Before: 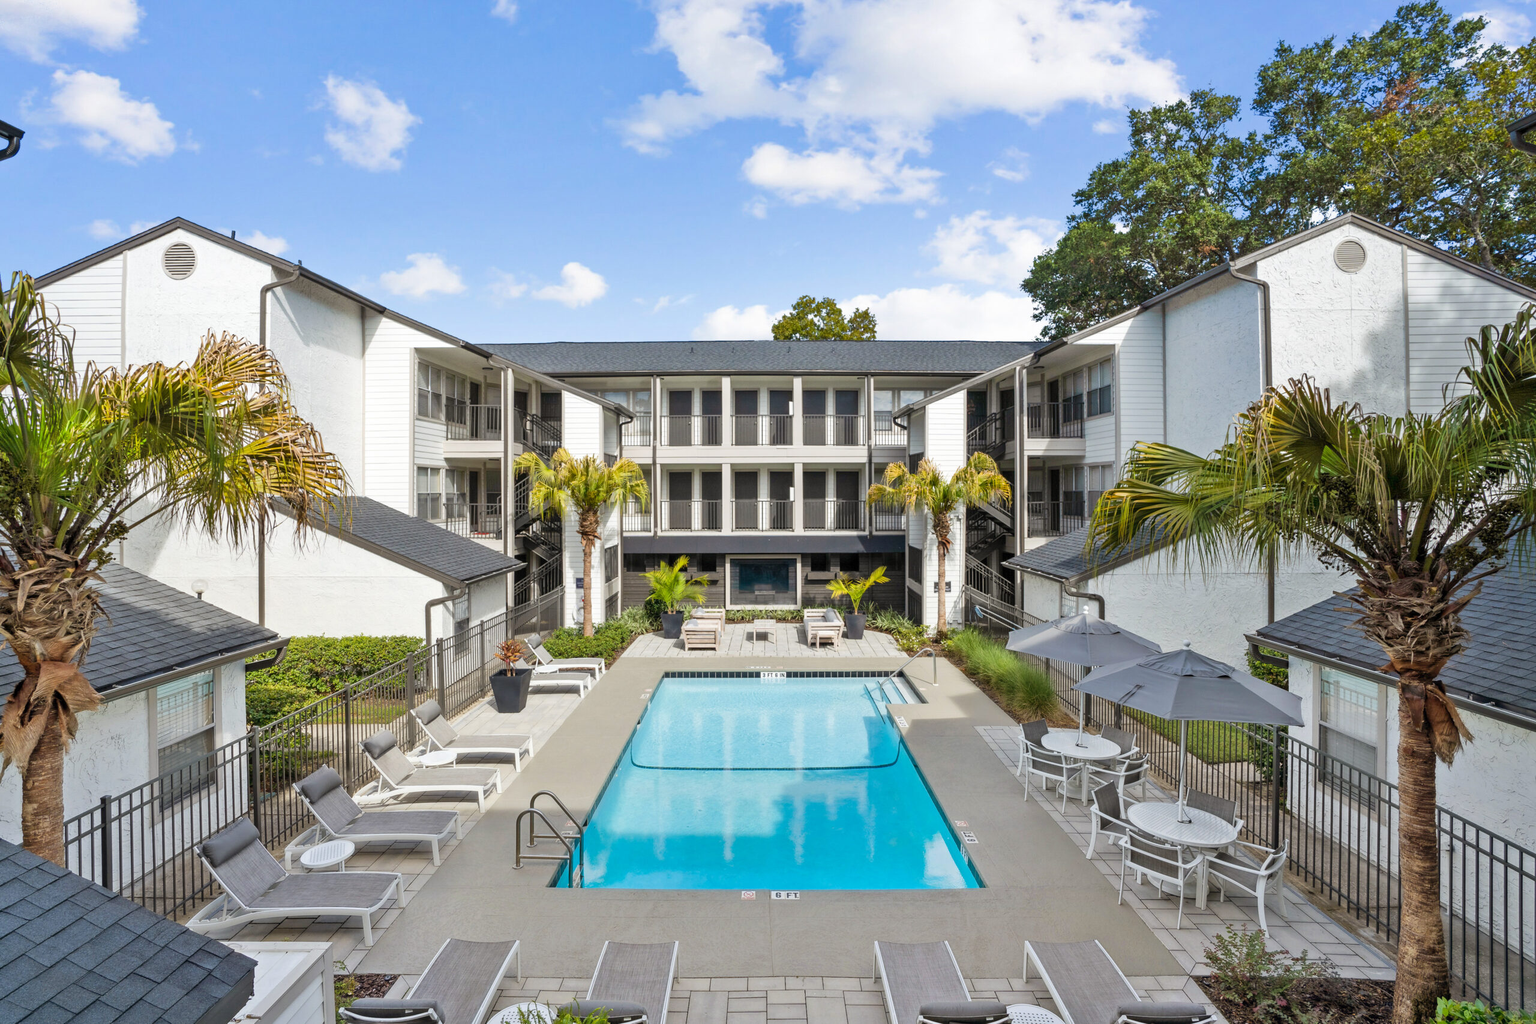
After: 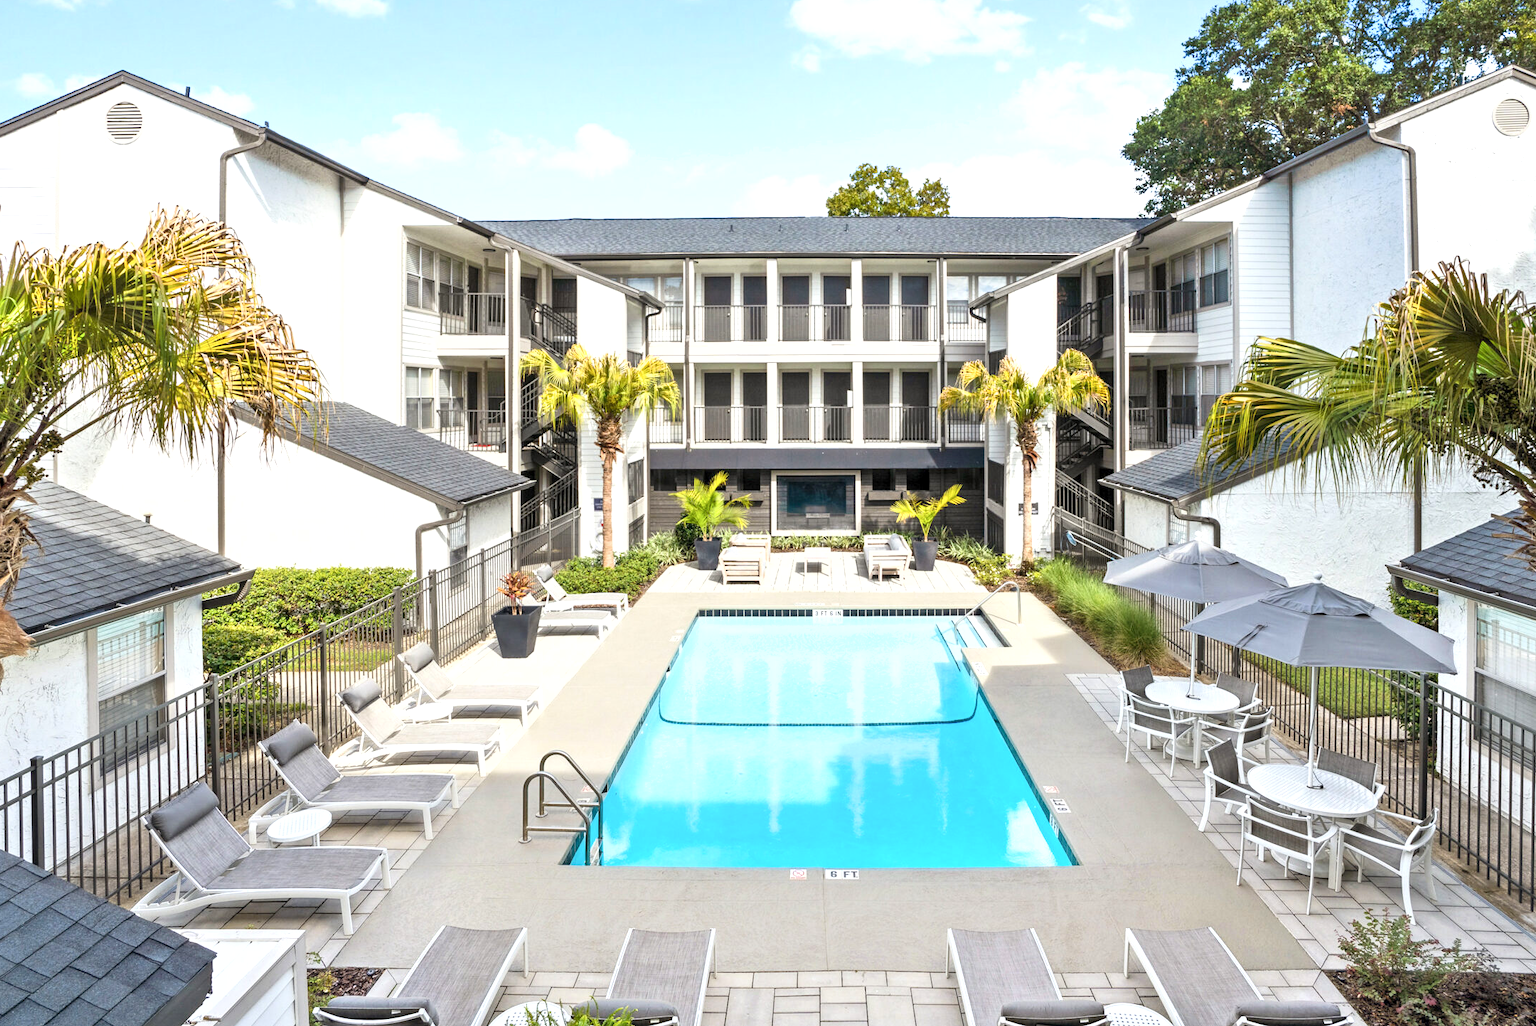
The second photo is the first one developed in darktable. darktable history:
crop and rotate: left 4.919%, top 15.423%, right 10.675%
shadows and highlights: shadows 0.999, highlights 38.66
exposure: black level correction 0, exposure 0.701 EV, compensate highlight preservation false
local contrast: highlights 104%, shadows 99%, detail 119%, midtone range 0.2
